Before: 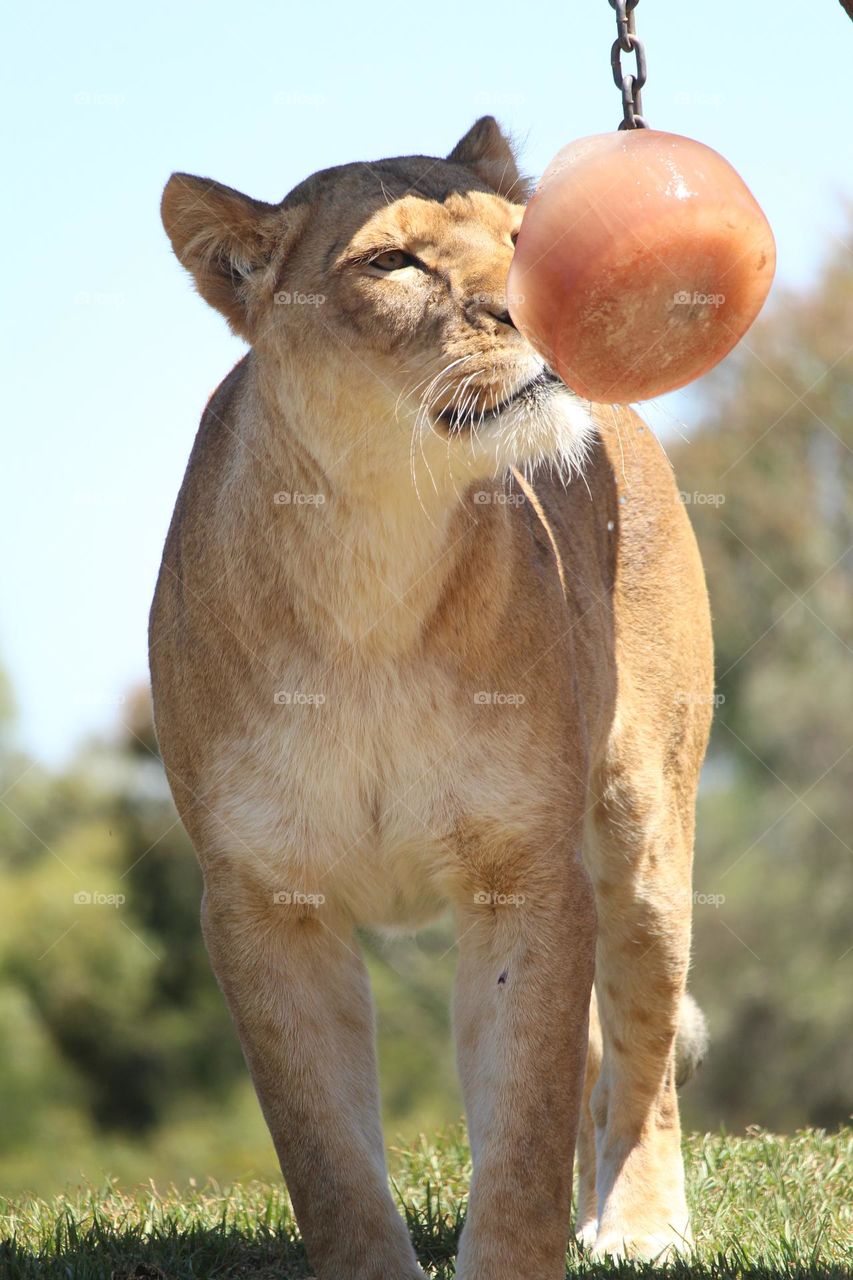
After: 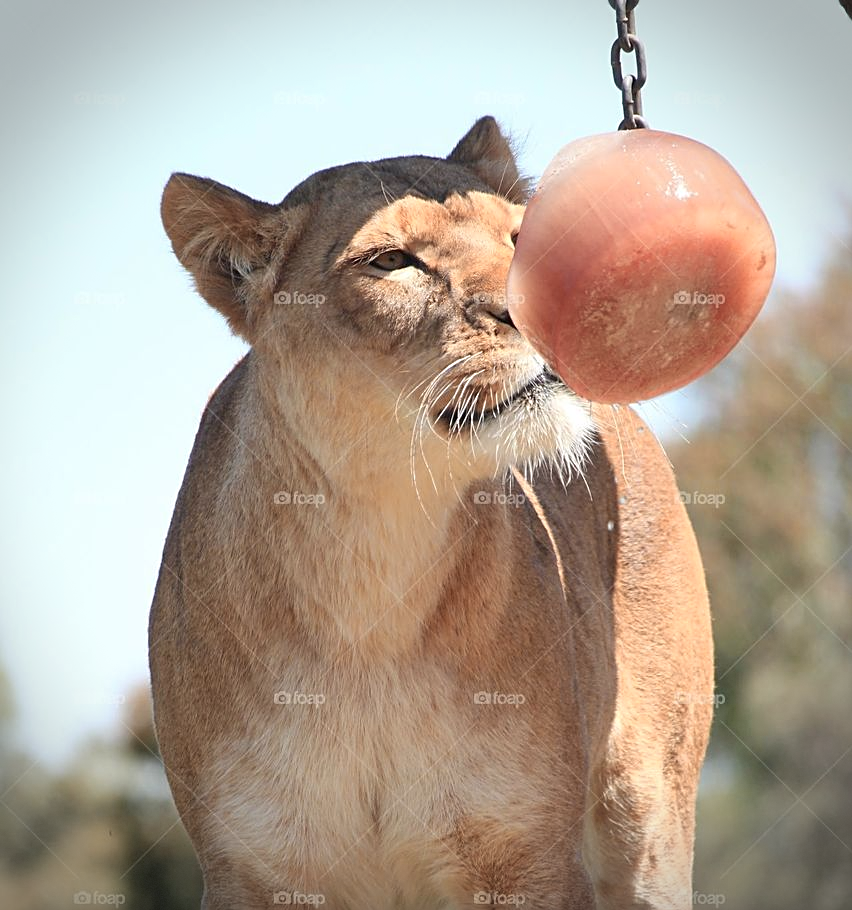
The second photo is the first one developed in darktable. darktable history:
sharpen: on, module defaults
crop: bottom 28.878%
vignetting: dithering 8-bit output
color zones: curves: ch1 [(0, 0.469) (0.072, 0.457) (0.243, 0.494) (0.429, 0.5) (0.571, 0.5) (0.714, 0.5) (0.857, 0.5) (1, 0.469)]; ch2 [(0, 0.499) (0.143, 0.467) (0.242, 0.436) (0.429, 0.493) (0.571, 0.5) (0.714, 0.5) (0.857, 0.5) (1, 0.499)], mix 27.19%
